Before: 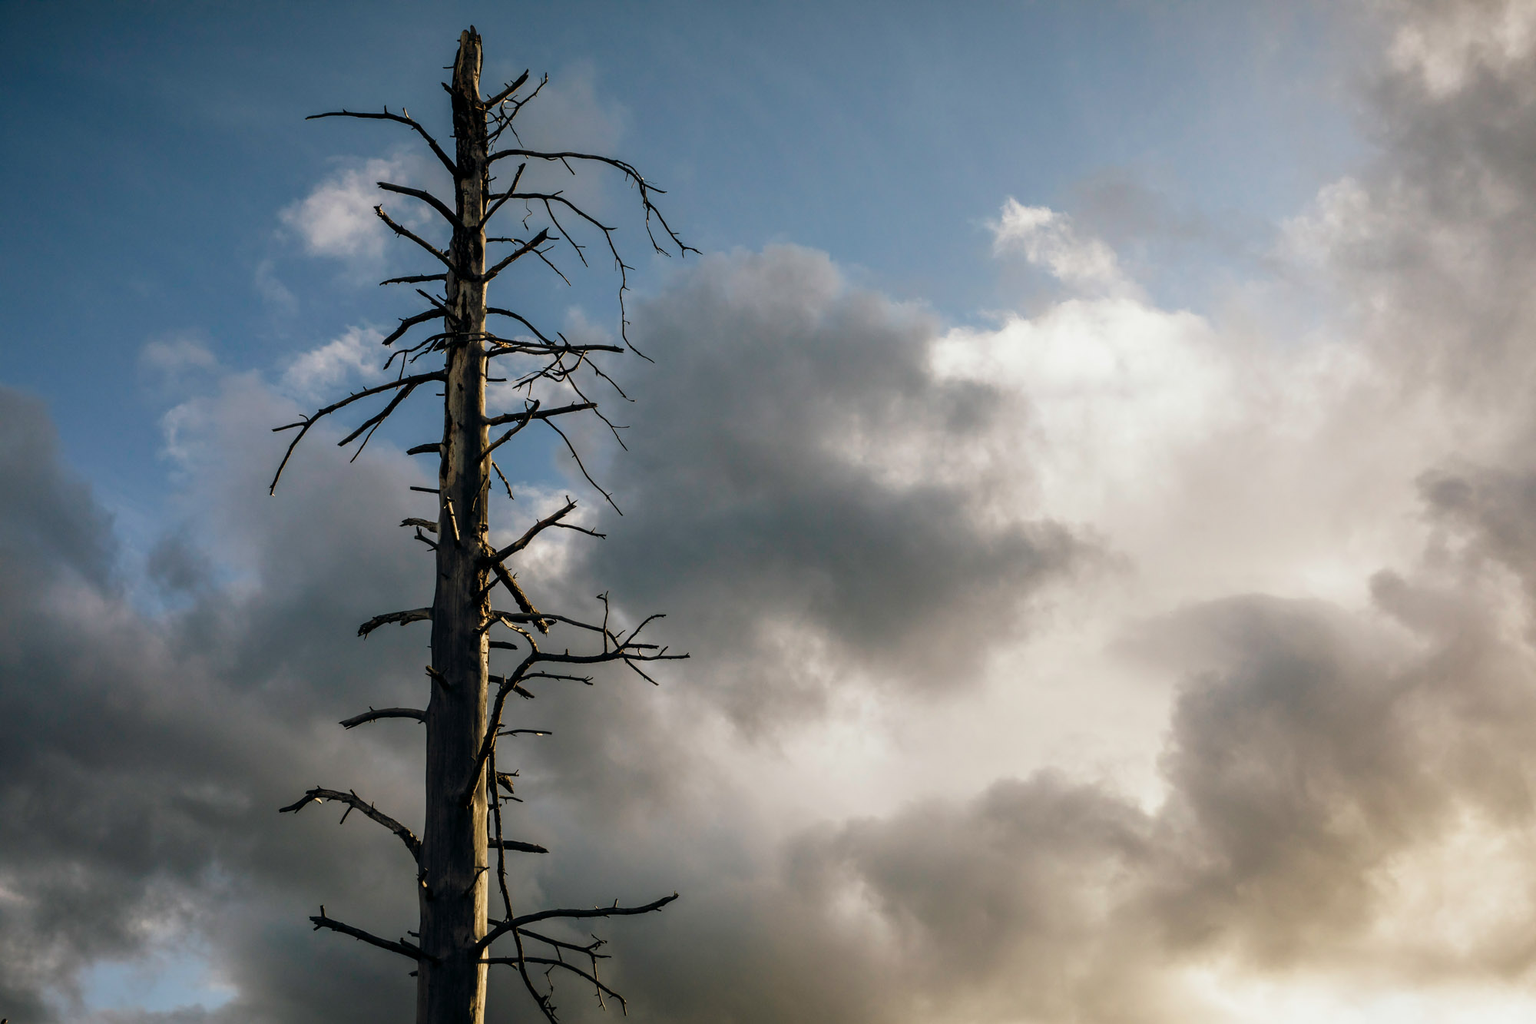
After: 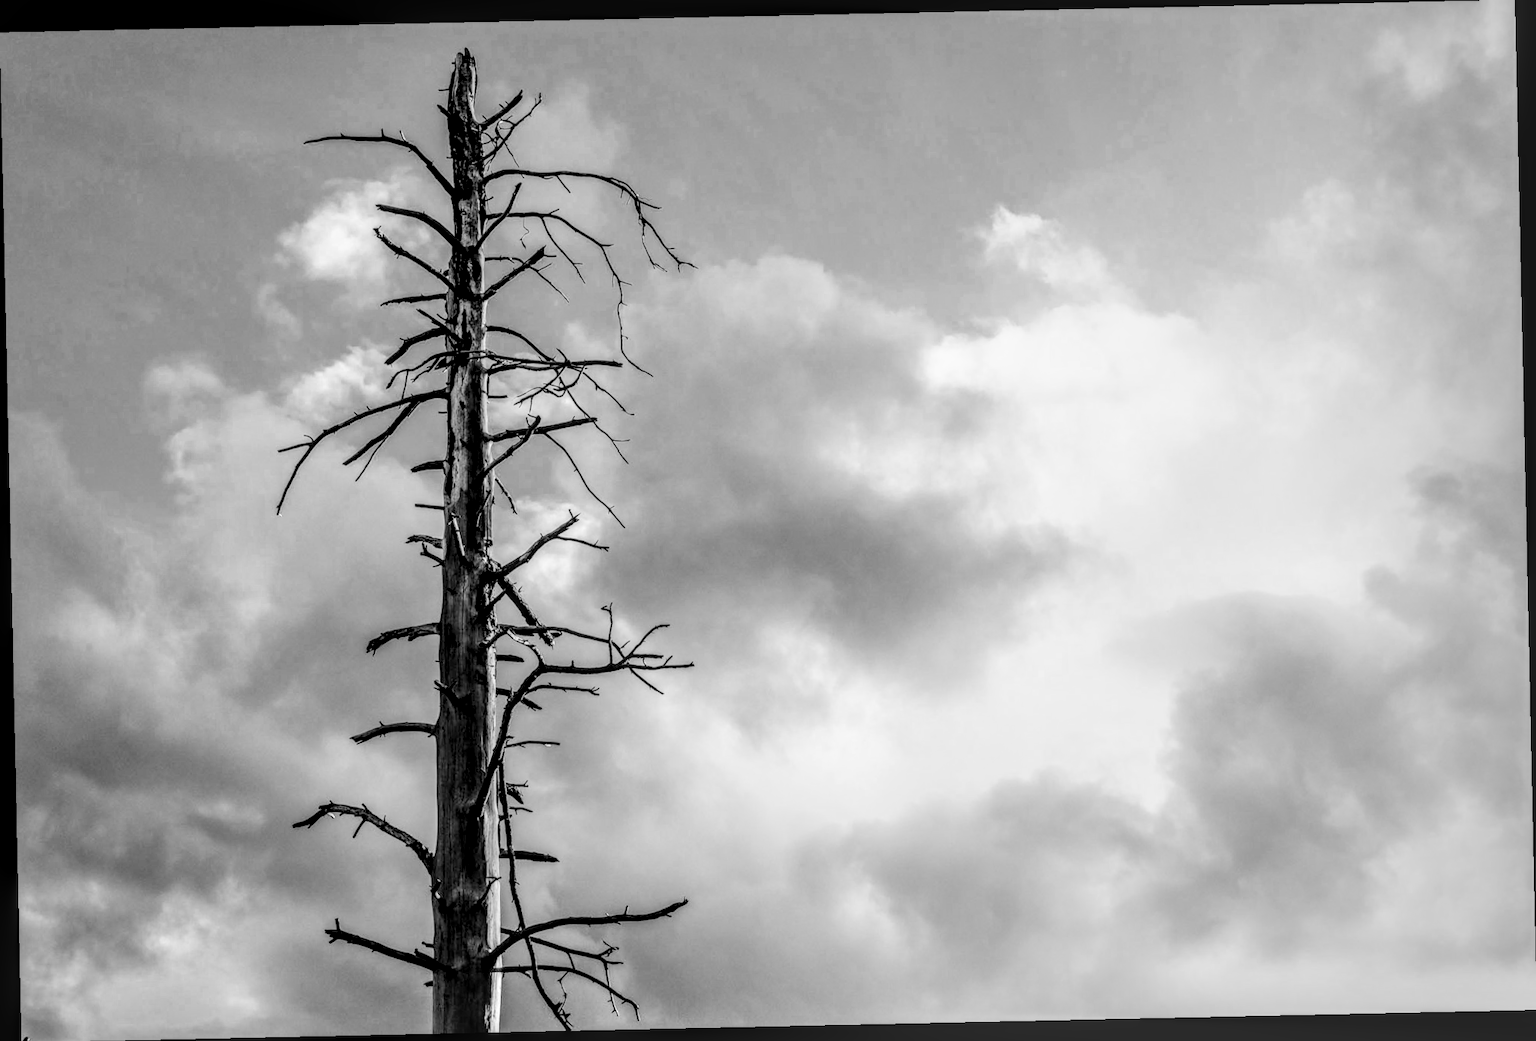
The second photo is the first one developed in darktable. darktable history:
color balance rgb: perceptual saturation grading › global saturation 20%, perceptual saturation grading › highlights 2.68%, perceptual saturation grading › shadows 50%
filmic rgb: black relative exposure -6.15 EV, white relative exposure 6.96 EV, hardness 2.23, color science v6 (2022)
exposure: black level correction 0, exposure 2.327 EV, compensate exposure bias true, compensate highlight preservation false
local contrast: highlights 0%, shadows 0%, detail 182%
rotate and perspective: rotation -1.24°, automatic cropping off
monochrome: on, module defaults
color balance: on, module defaults
